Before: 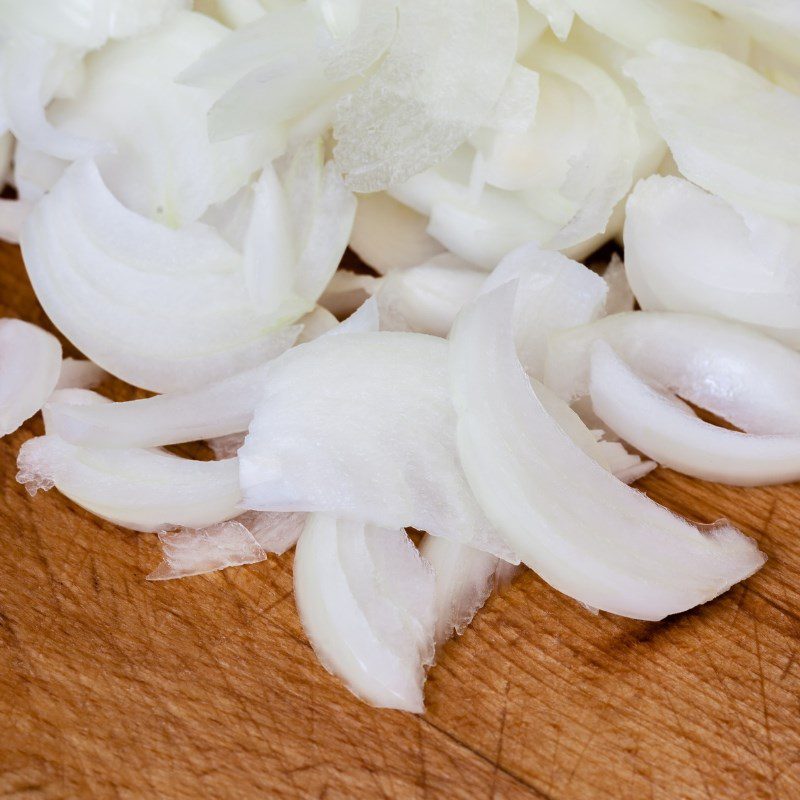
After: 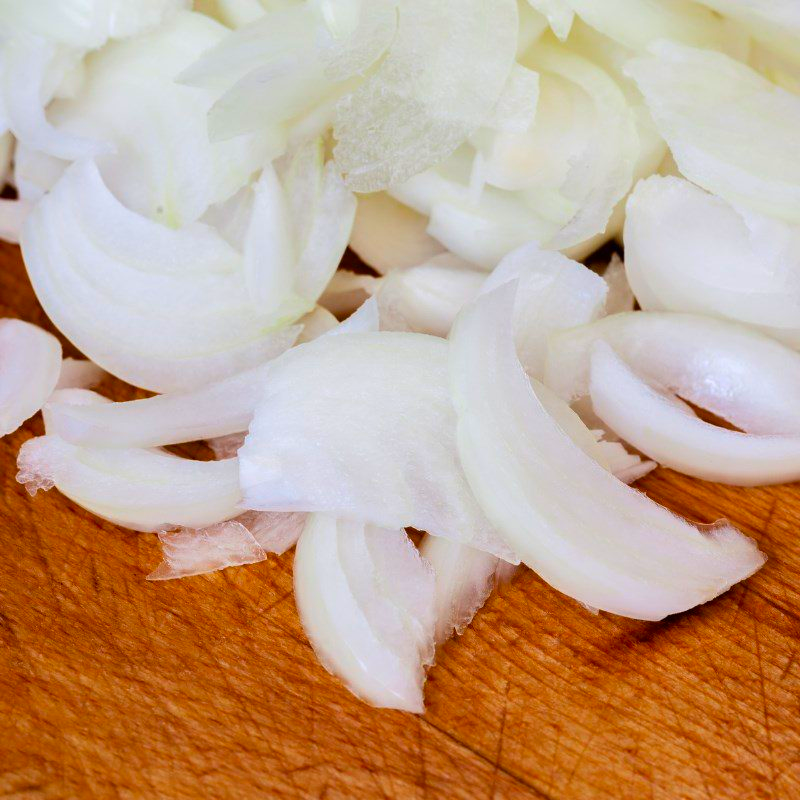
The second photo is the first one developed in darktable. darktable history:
contrast brightness saturation: saturation 0.505
color balance rgb: perceptual saturation grading › global saturation -4.17%, global vibrance 20%
